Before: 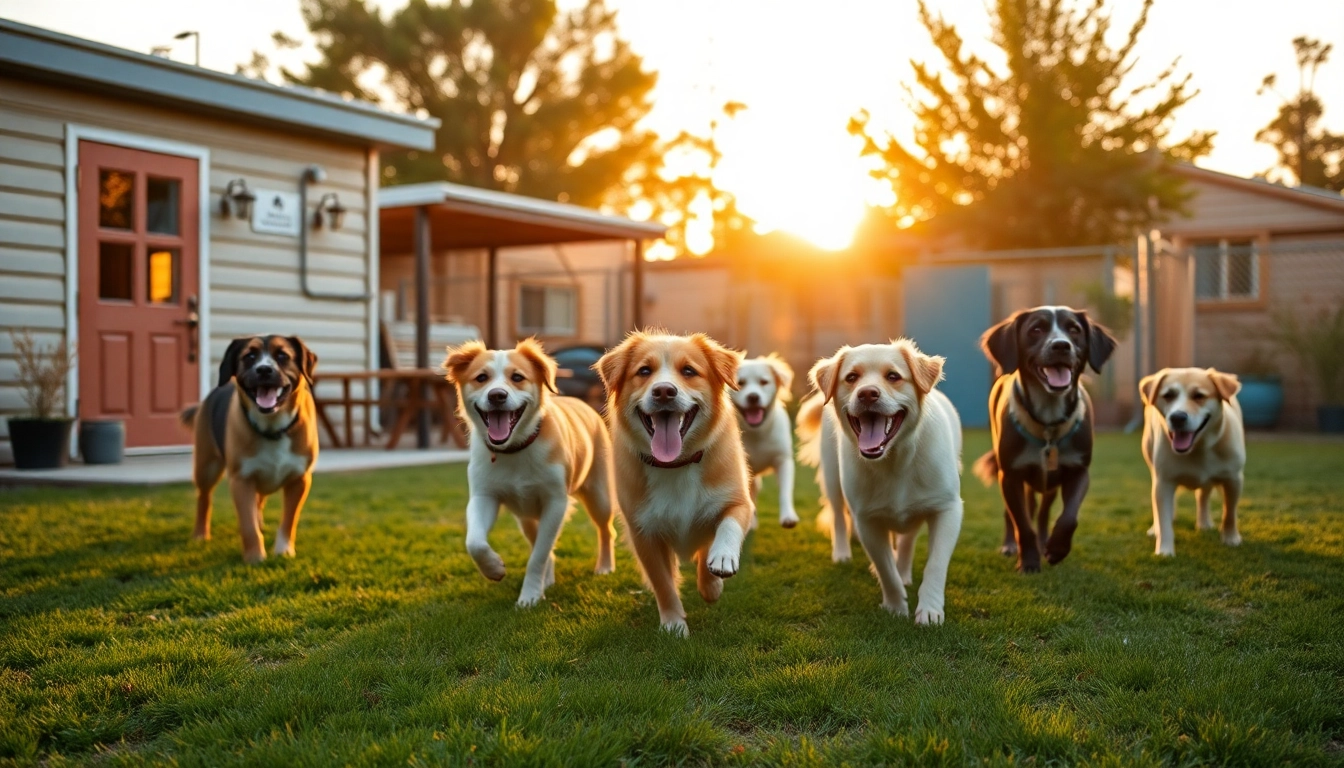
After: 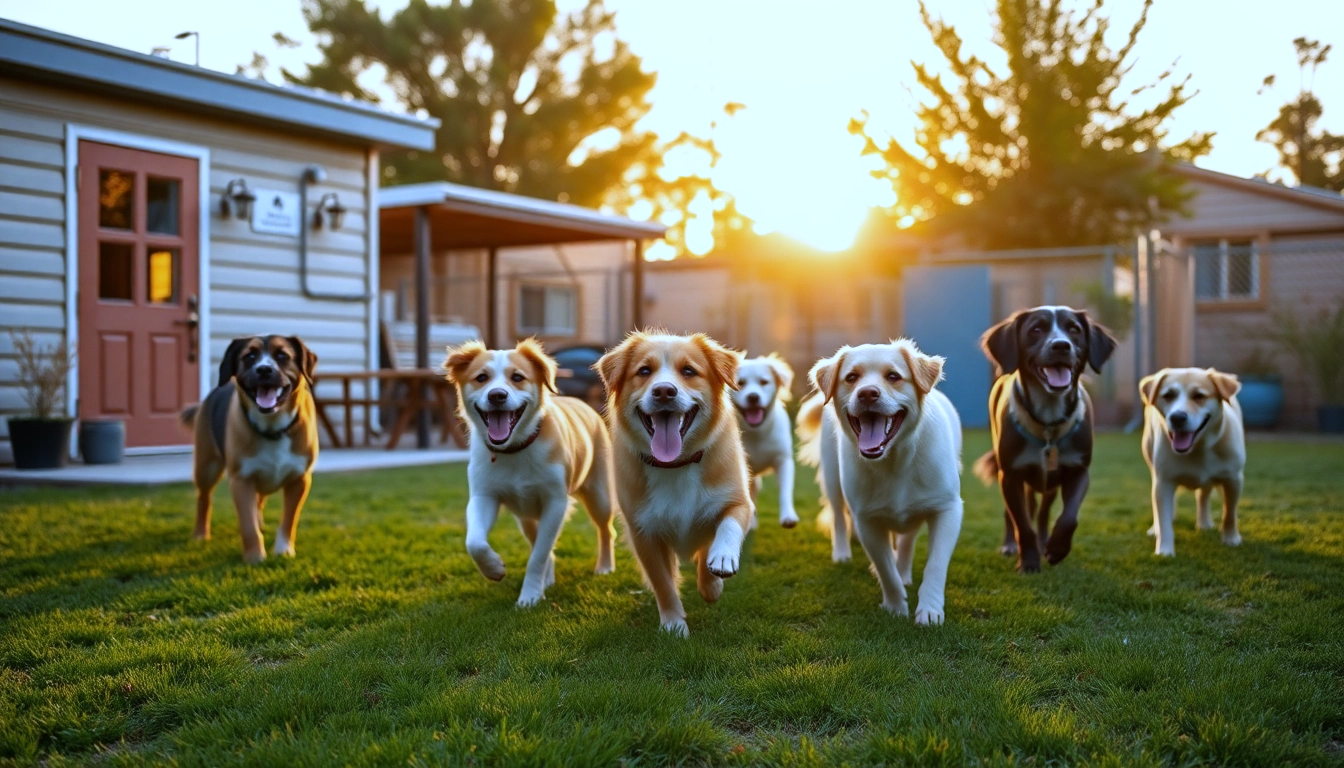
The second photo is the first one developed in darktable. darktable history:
shadows and highlights: shadows 0, highlights 40
white balance: red 0.871, blue 1.249
tone equalizer: on, module defaults
